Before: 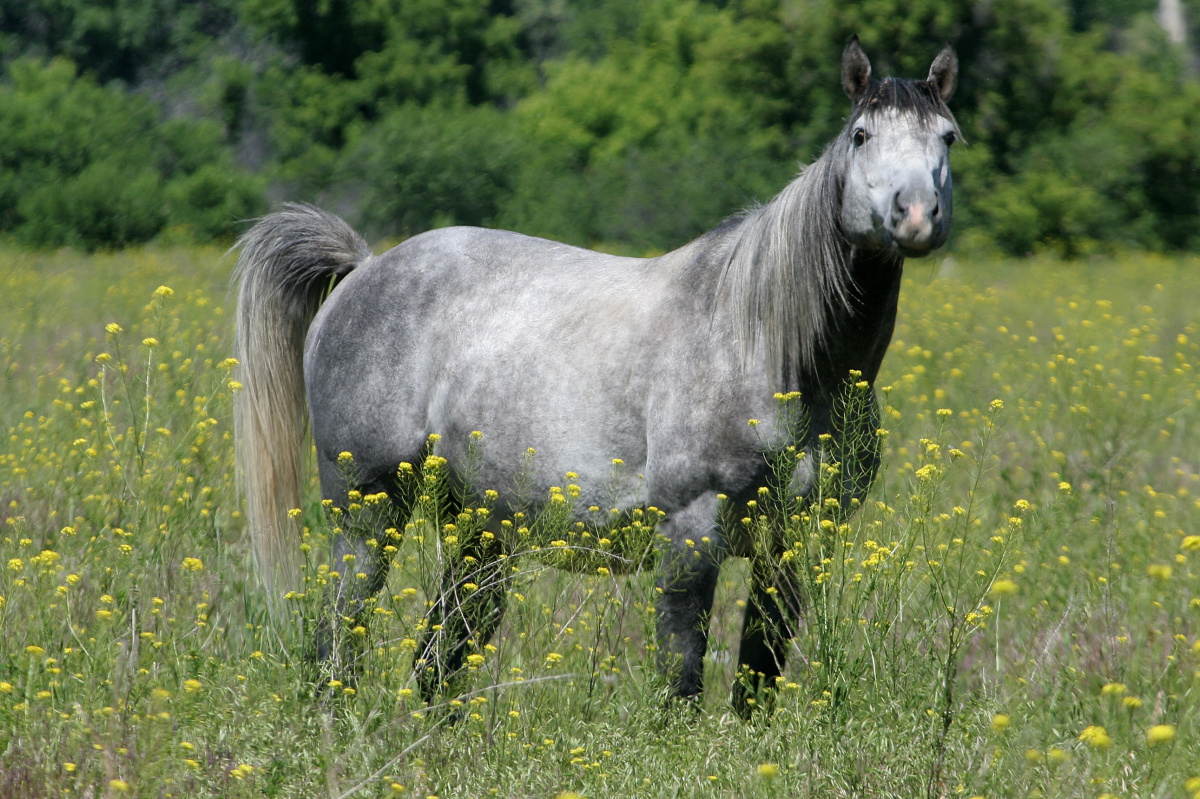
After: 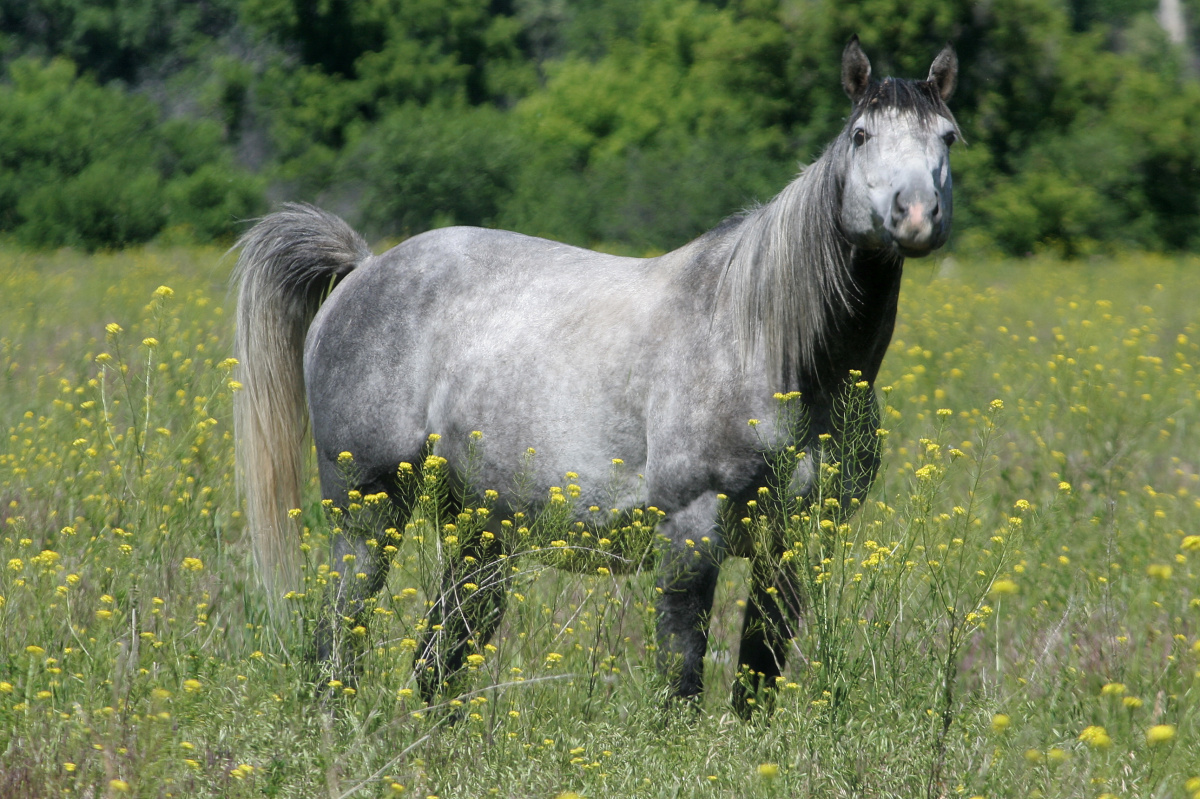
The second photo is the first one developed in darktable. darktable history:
haze removal: strength -0.048, compatibility mode true, adaptive false
